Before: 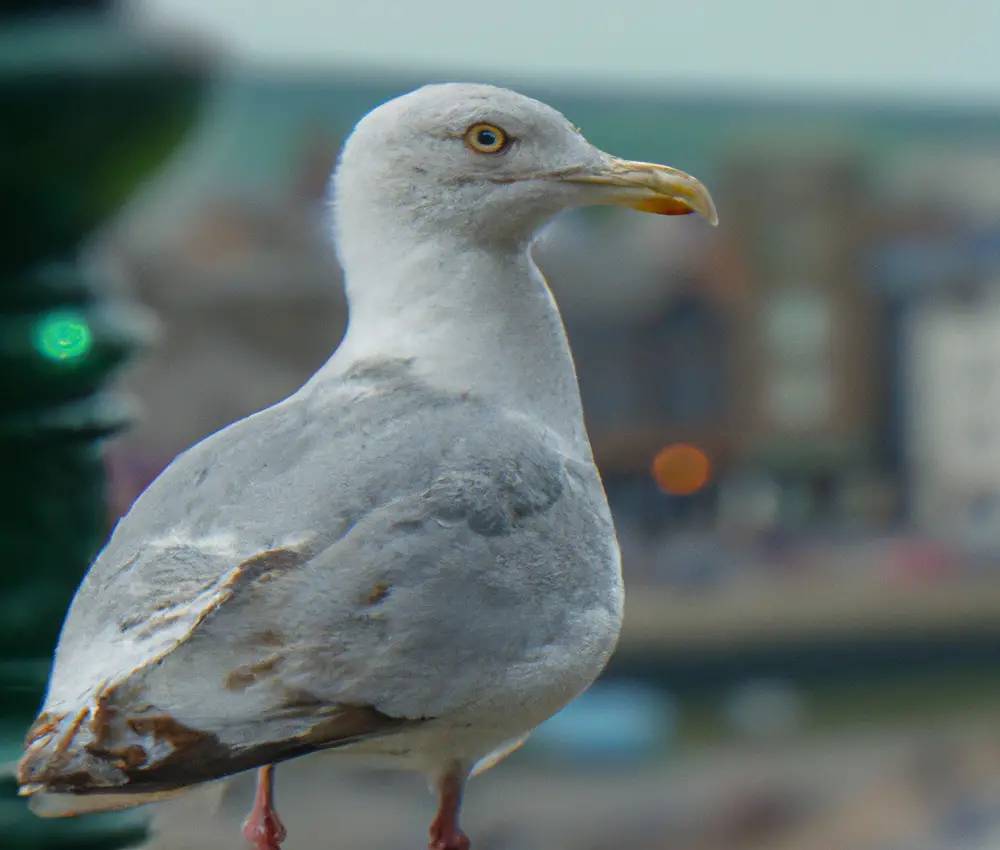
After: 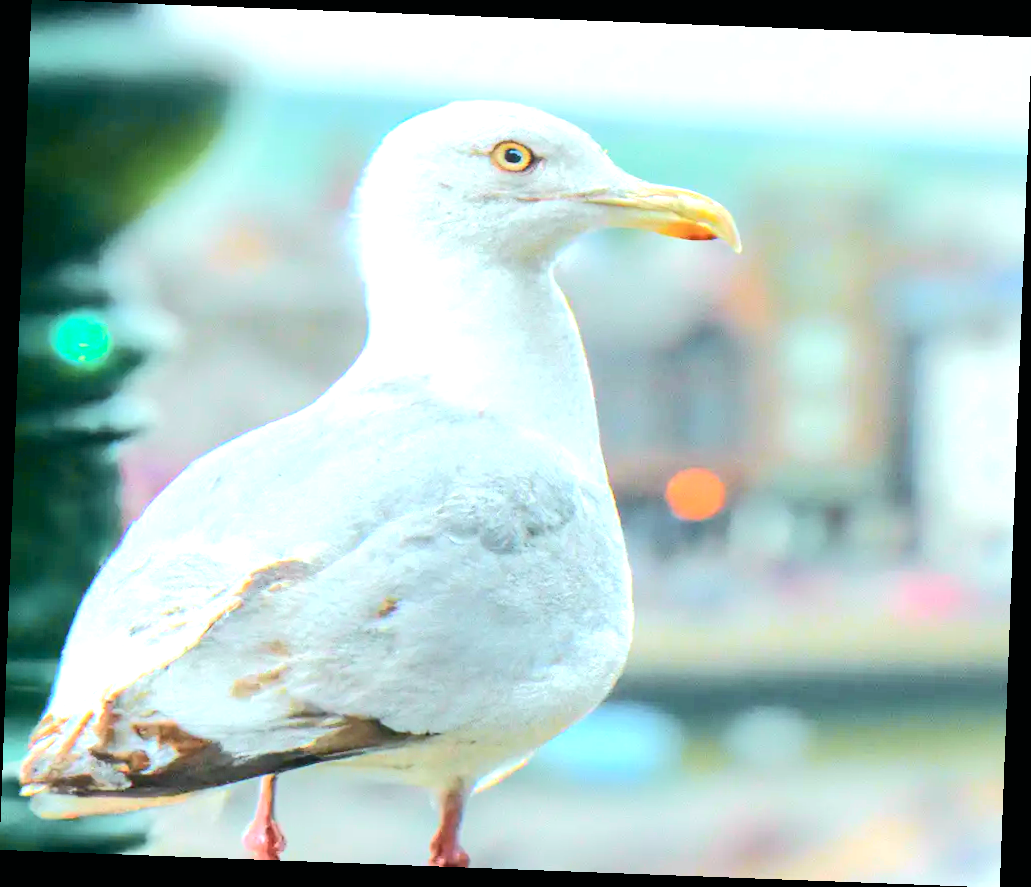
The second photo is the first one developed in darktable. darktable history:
rotate and perspective: rotation 2.17°, automatic cropping off
tone curve: curves: ch0 [(0, 0) (0.037, 0.011) (0.135, 0.093) (0.266, 0.281) (0.461, 0.555) (0.581, 0.716) (0.675, 0.793) (0.767, 0.849) (0.91, 0.924) (1, 0.979)]; ch1 [(0, 0) (0.292, 0.278) (0.431, 0.418) (0.493, 0.479) (0.506, 0.5) (0.532, 0.537) (0.562, 0.581) (0.641, 0.663) (0.754, 0.76) (1, 1)]; ch2 [(0, 0) (0.294, 0.3) (0.361, 0.372) (0.429, 0.445) (0.478, 0.486) (0.502, 0.498) (0.518, 0.522) (0.531, 0.549) (0.561, 0.59) (0.64, 0.655) (0.693, 0.706) (0.845, 0.833) (1, 0.951)], color space Lab, independent channels, preserve colors none
exposure: exposure 2 EV, compensate highlight preservation false
white balance: red 0.98, blue 1.034
